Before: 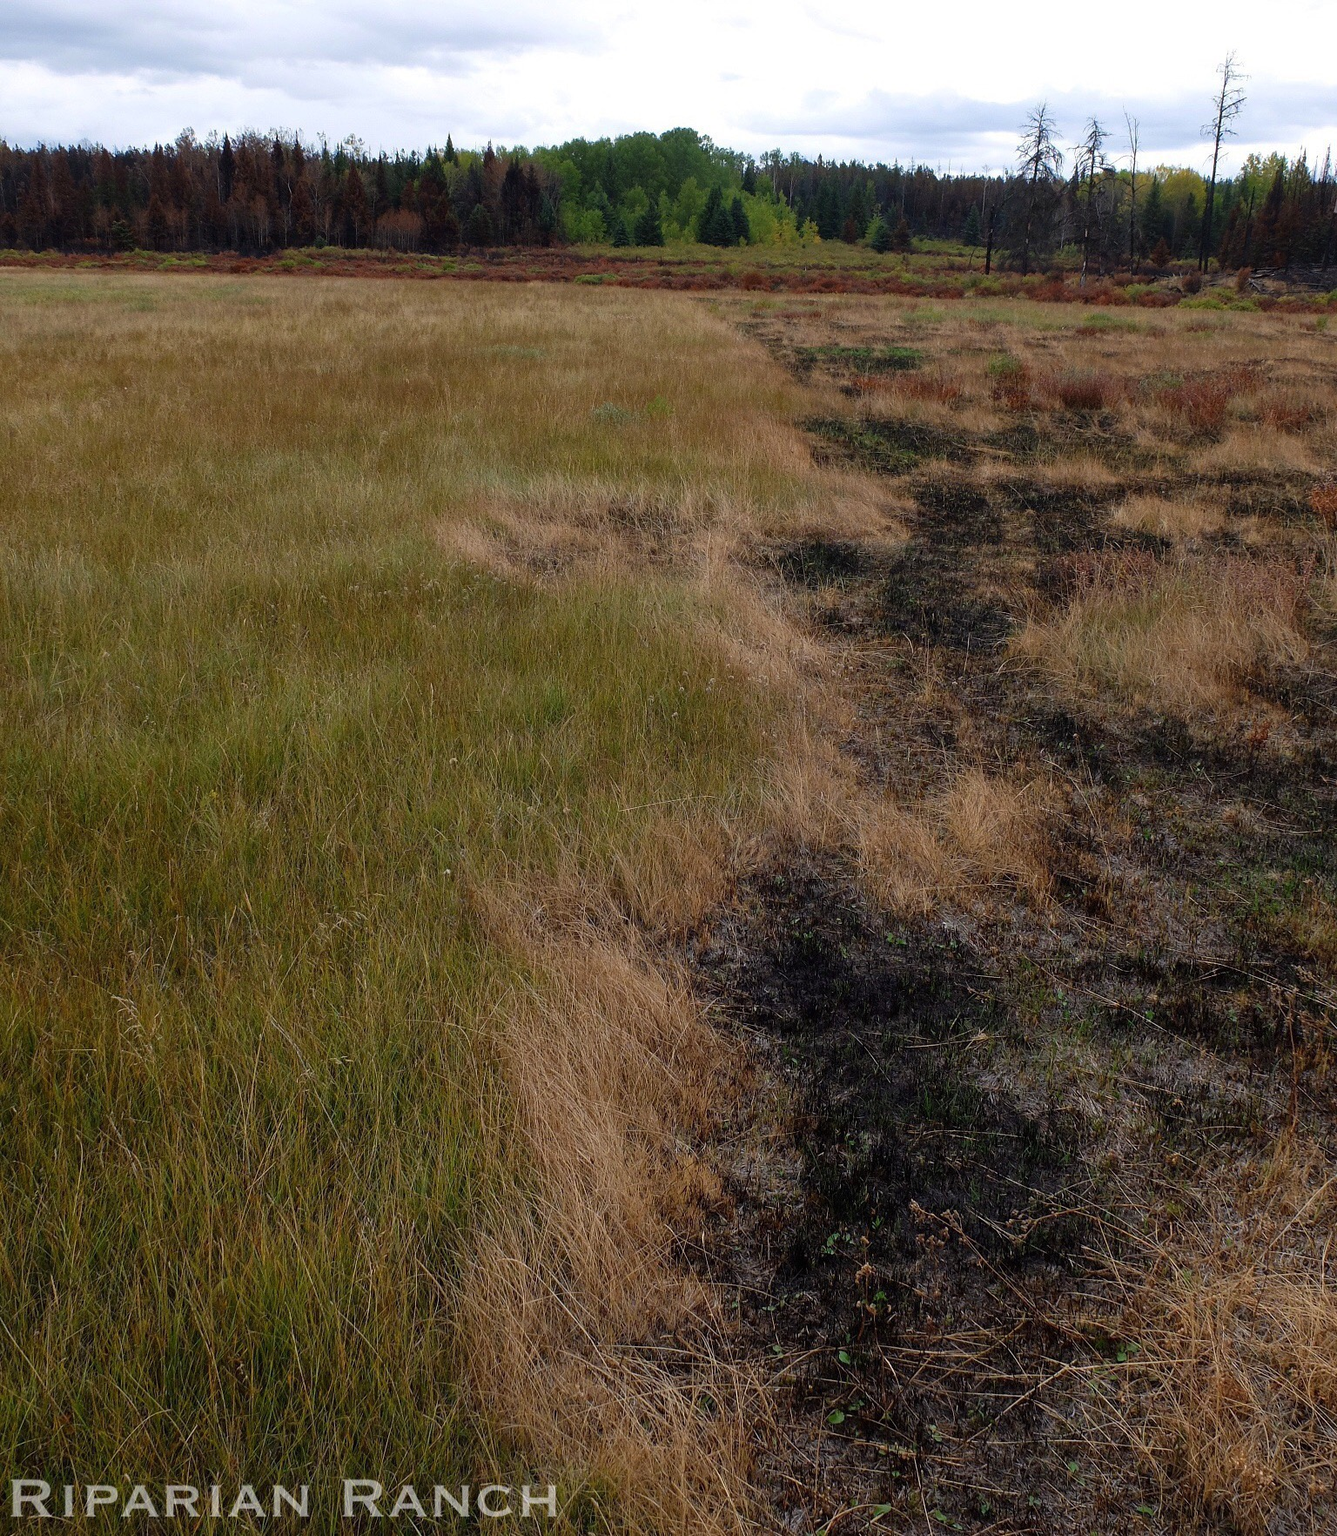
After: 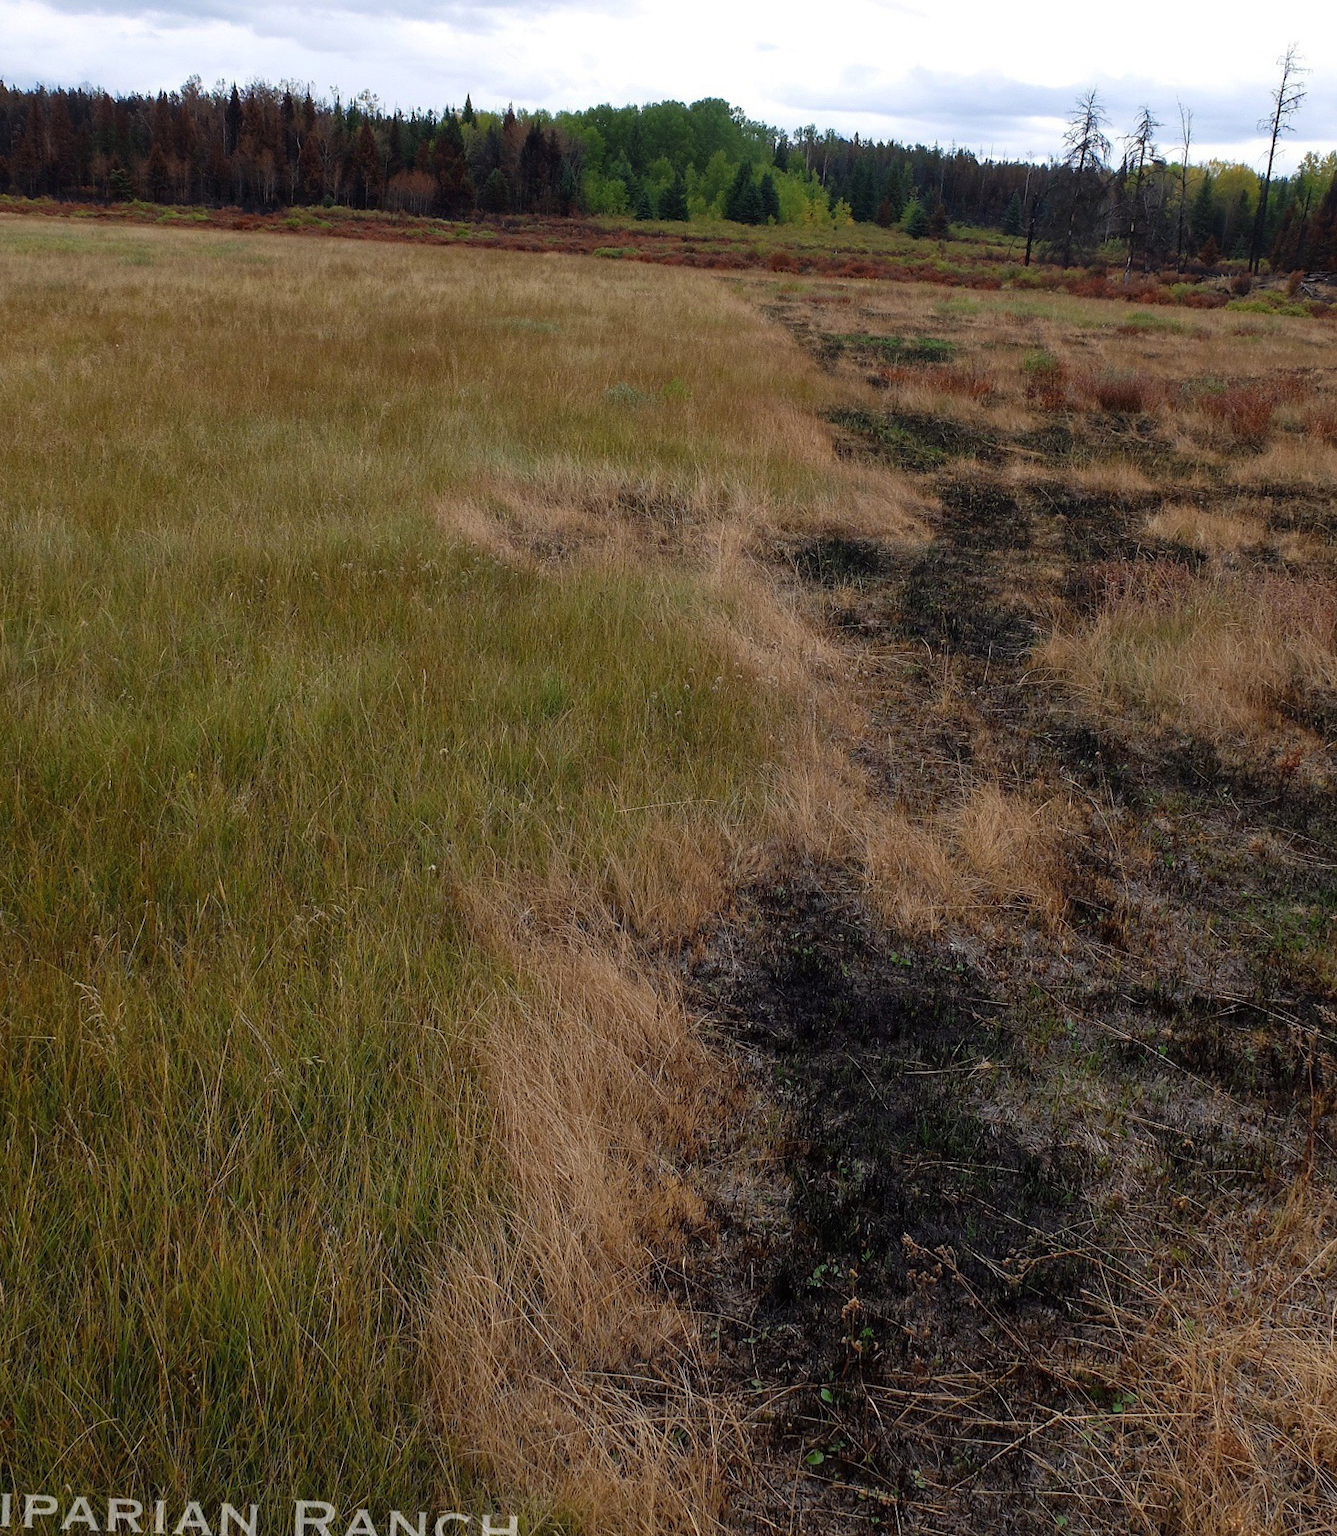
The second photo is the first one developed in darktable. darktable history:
crop and rotate: angle -2.53°
